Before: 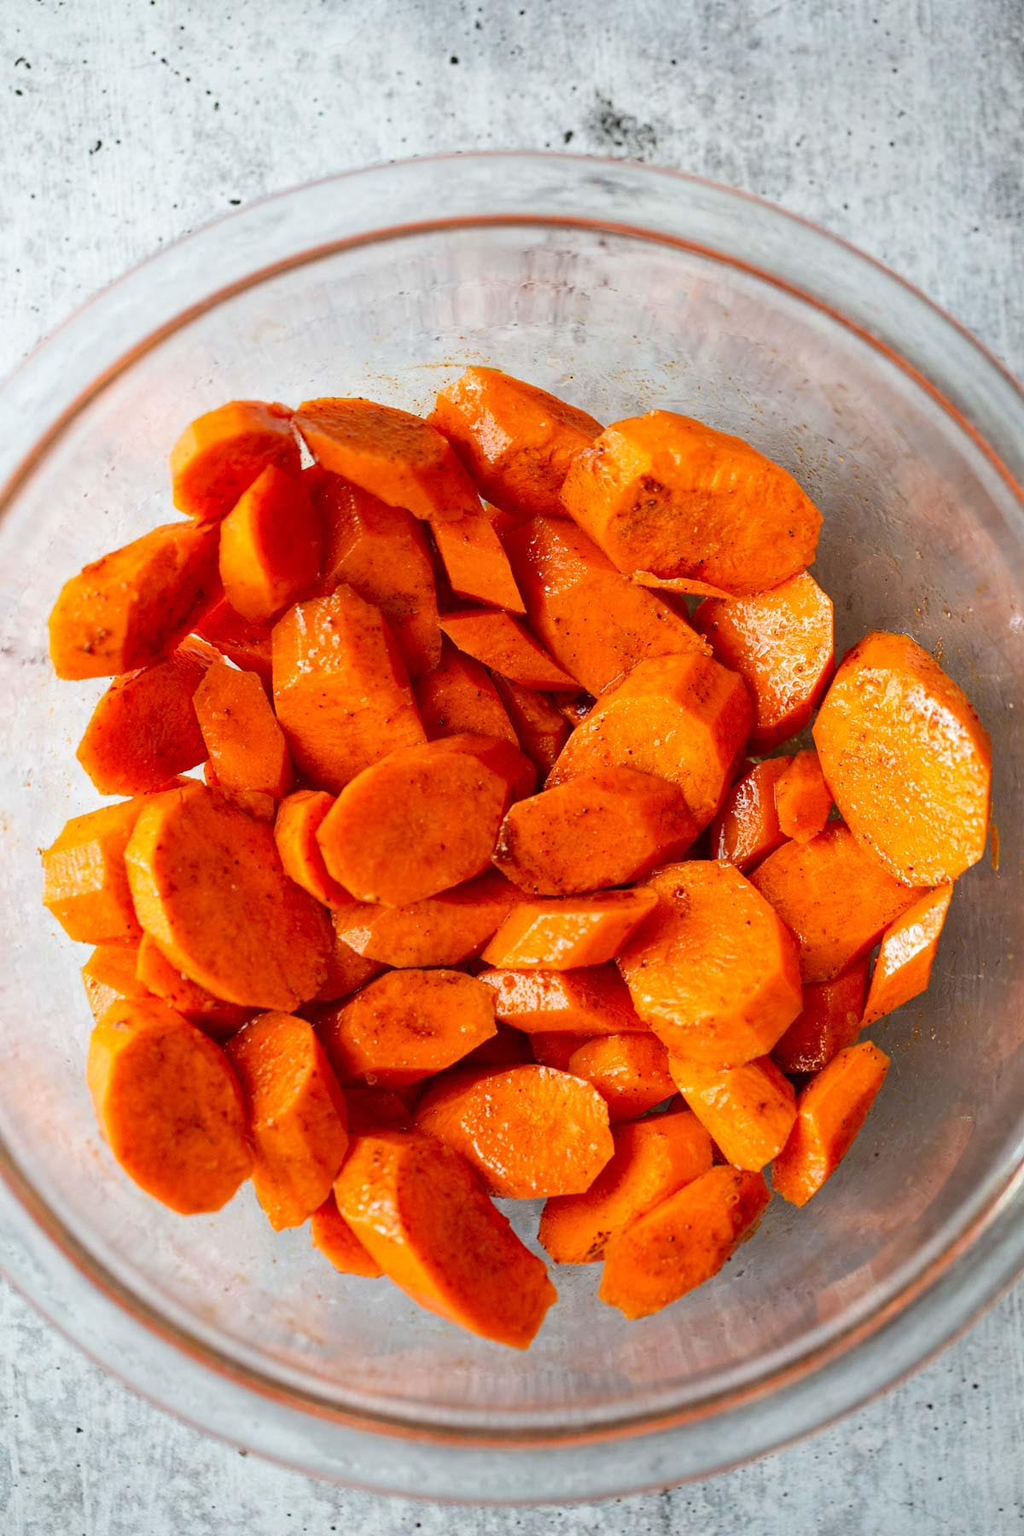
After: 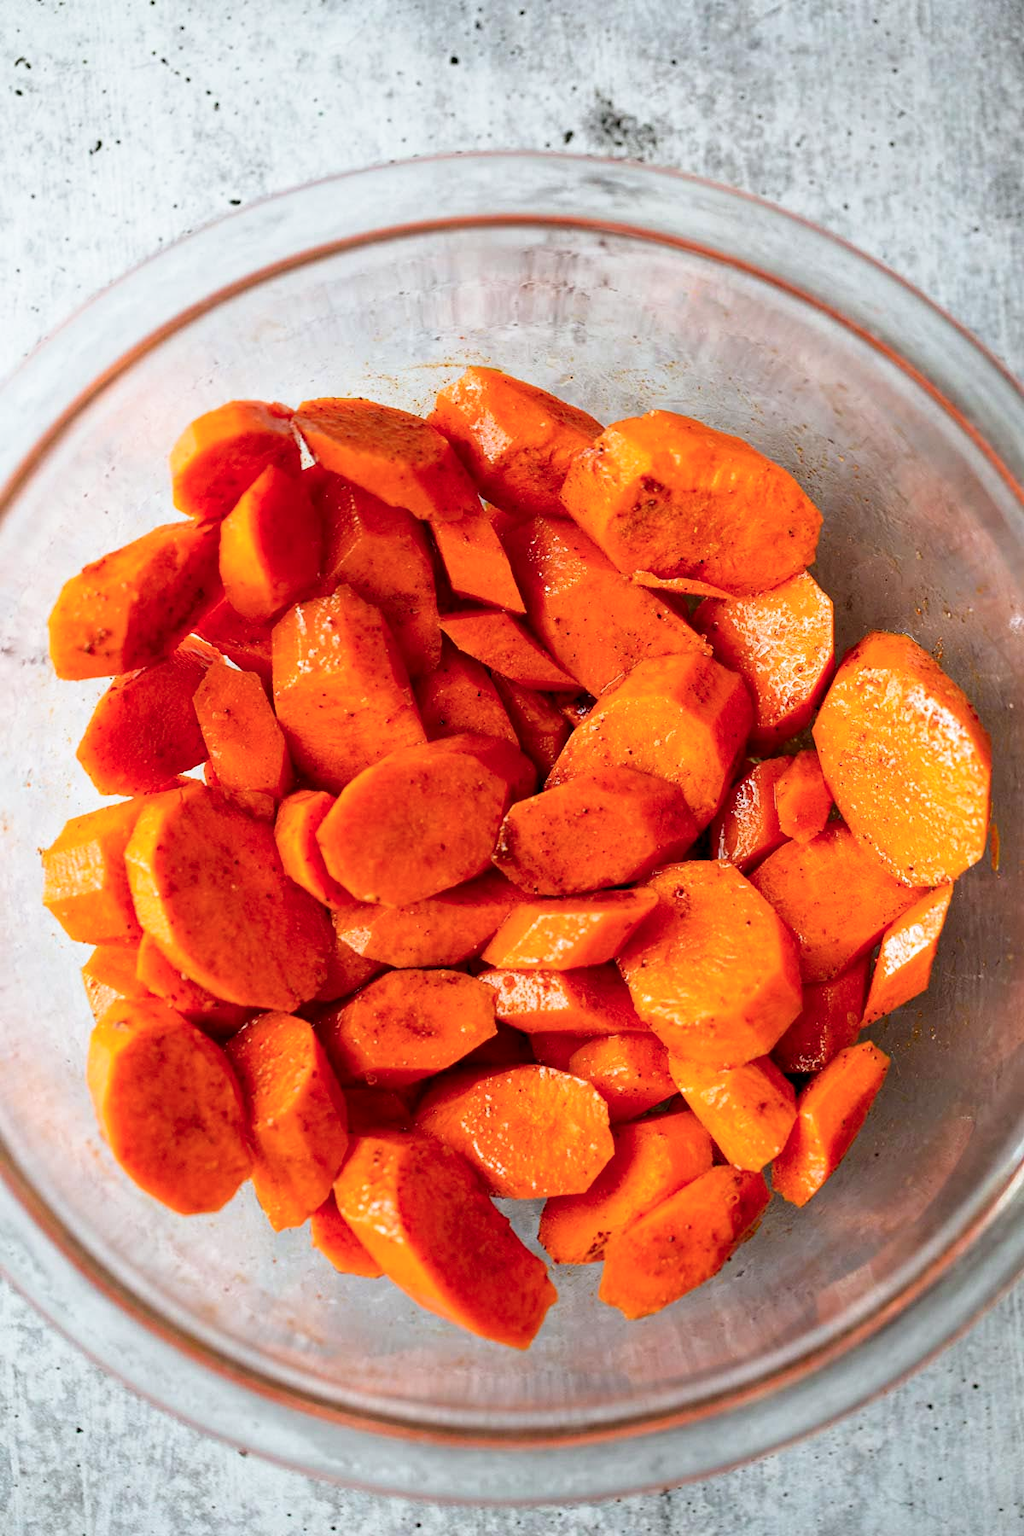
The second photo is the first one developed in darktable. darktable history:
tone curve: curves: ch0 [(0, 0) (0.003, 0.003) (0.011, 0.011) (0.025, 0.026) (0.044, 0.046) (0.069, 0.072) (0.1, 0.103) (0.136, 0.141) (0.177, 0.184) (0.224, 0.233) (0.277, 0.287) (0.335, 0.348) (0.399, 0.414) (0.468, 0.486) (0.543, 0.563) (0.623, 0.647) (0.709, 0.736) (0.801, 0.831) (0.898, 0.92) (1, 1)], preserve colors none
color look up table: target L [74.4, 65.46, 48.48, 33.5, 100, 64.95, 61.16, 57.18, 48.25, 27.79, 53.01, 51.15, 38.41, 22.79, 25.17, 85.72, 75.05, 65.18, 63.01, 49.13, 46.1, 46.46, 24.62, 5.432, 0 ×25], target a [0.793, -21.3, -38.94, -15.83, -0.001, 15.3, 16.85, 30.86, 44.06, 14.25, 6.614, 41.38, 7.528, 23.22, 17.36, -1.065, -1.789, -26.99, -2.338, -20.04, -2.049, -3.663, -2.431, -0.691, 0 ×25], target b [65.28, 49.68, 31.93, 22.91, 0.006, 58.31, 8.863, 47.96, 7.907, 12.13, -26.9, -19.36, -46.37, -25.99, -54.9, -3.039, -3.675, -5.321, -4.053, -28.63, -3.09, -25.49, -3.647, -0.855, 0 ×25], num patches 24
